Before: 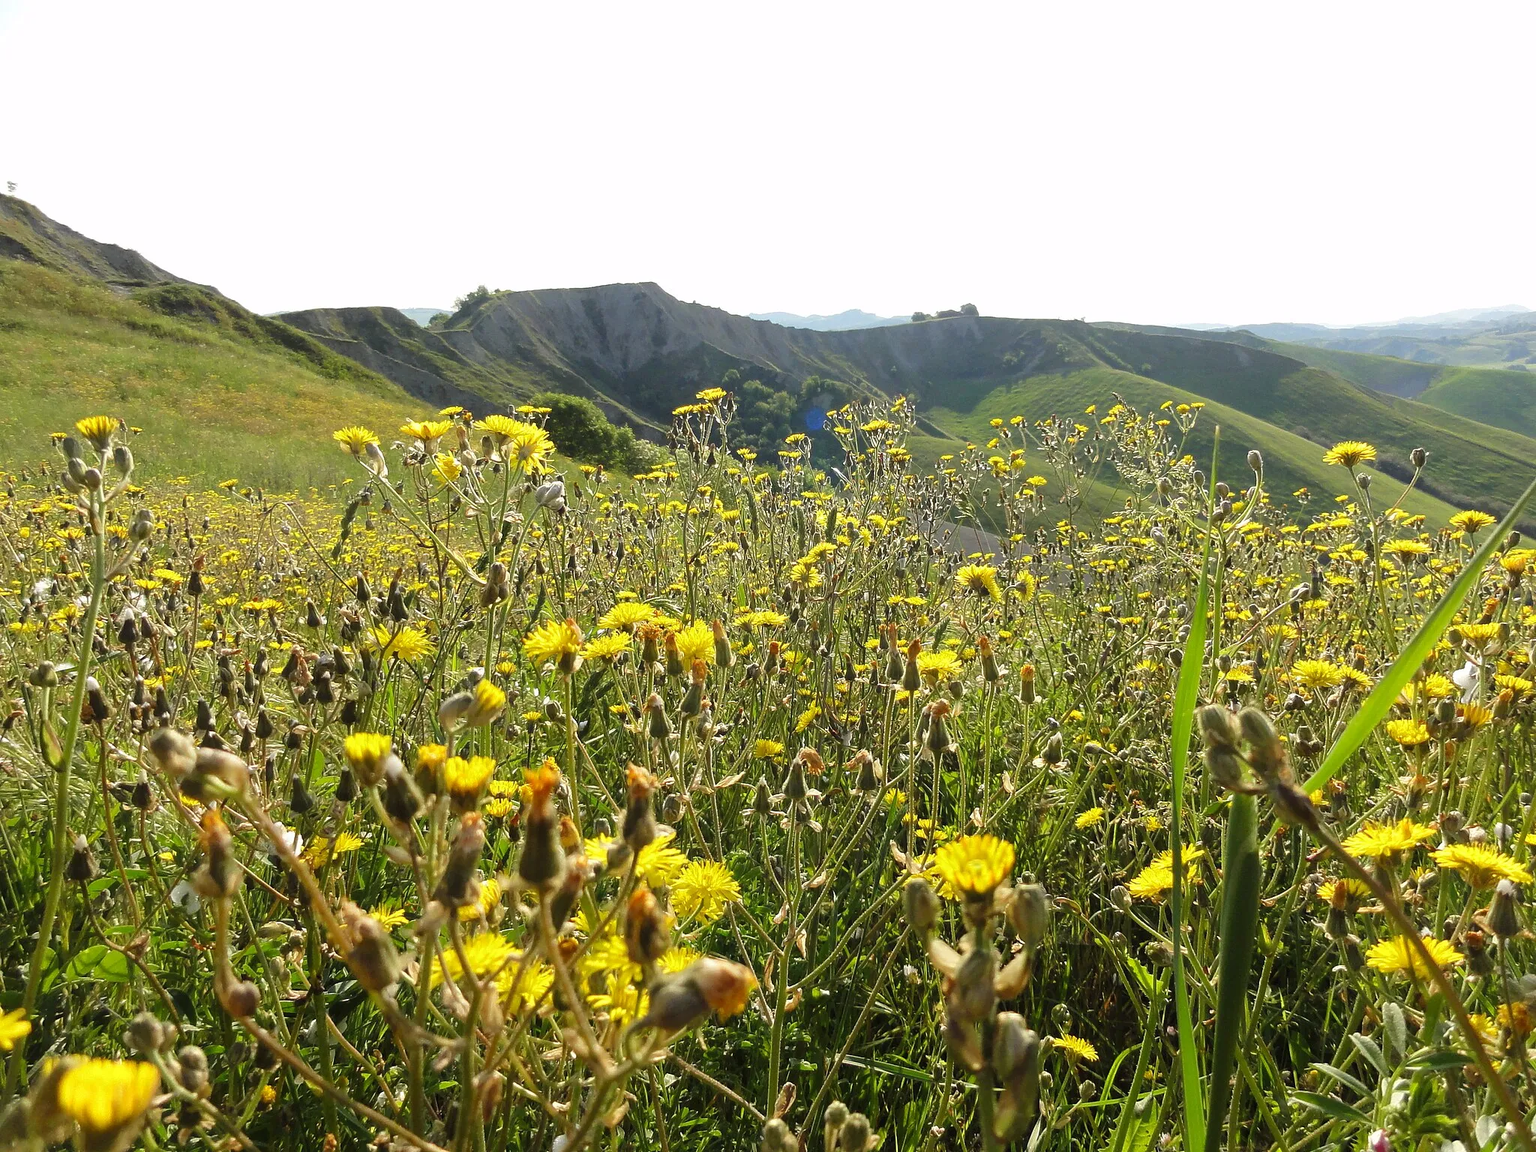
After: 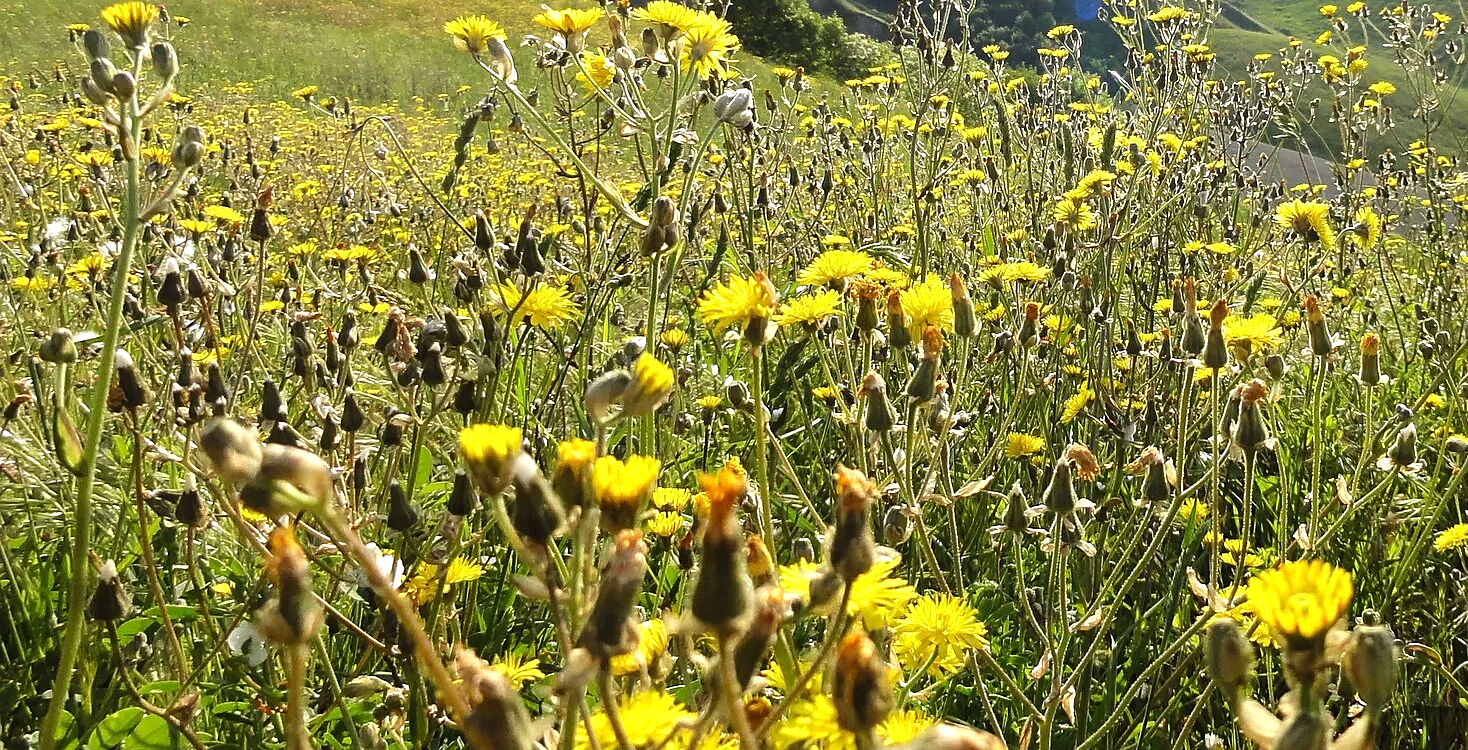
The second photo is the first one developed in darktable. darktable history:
sharpen: amount 0.206
crop: top 36.041%, right 28.309%, bottom 15.081%
tone equalizer: -8 EV -0.409 EV, -7 EV -0.36 EV, -6 EV -0.335 EV, -5 EV -0.198 EV, -3 EV 0.229 EV, -2 EV 0.336 EV, -1 EV 0.414 EV, +0 EV 0.394 EV, edges refinement/feathering 500, mask exposure compensation -1.57 EV, preserve details no
